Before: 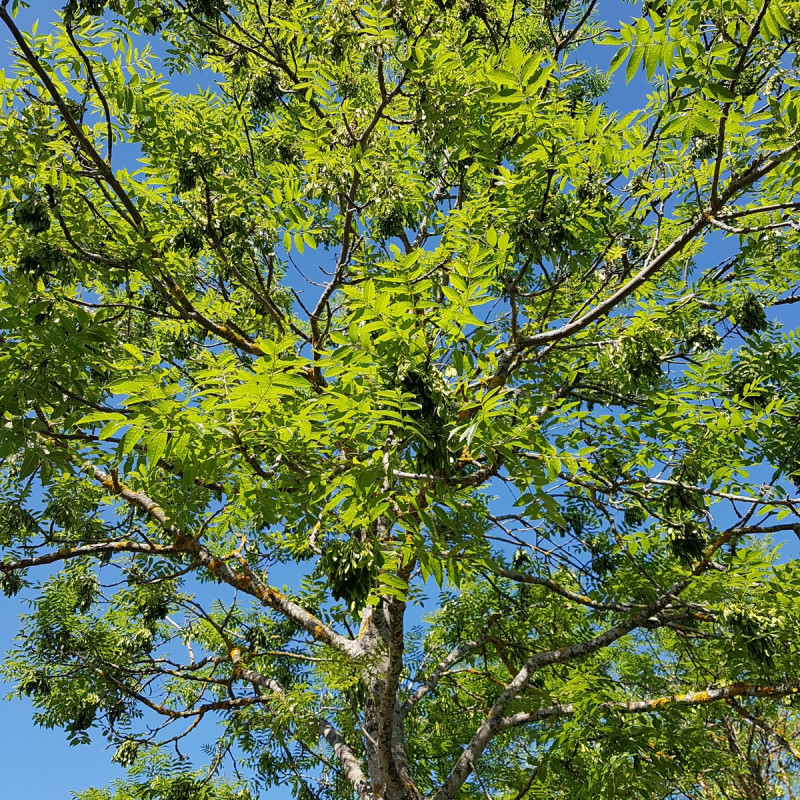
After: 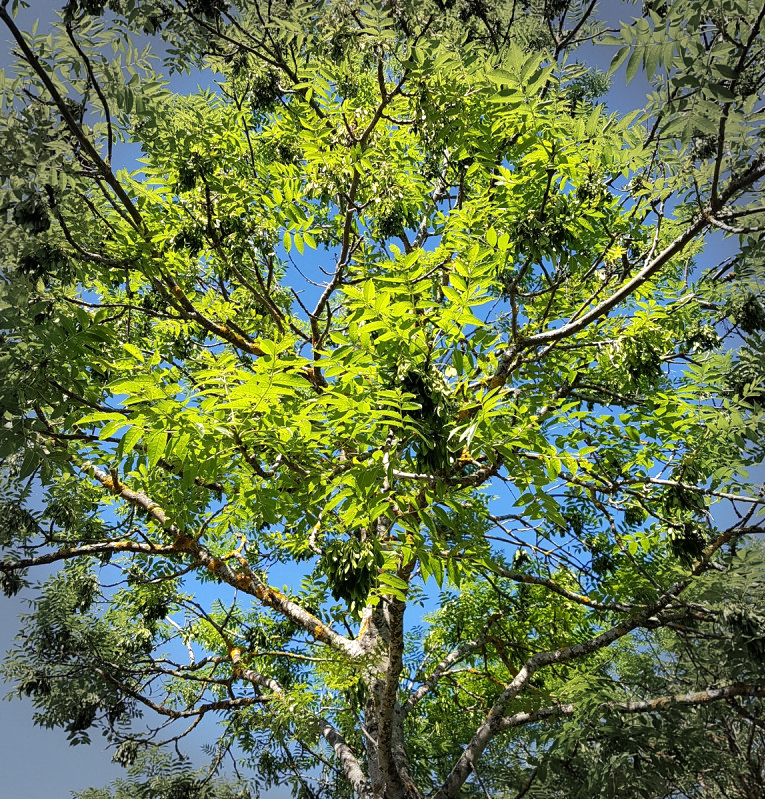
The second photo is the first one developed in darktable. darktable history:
vignetting: fall-off start 77.39%, fall-off radius 28.42%, width/height ratio 0.968
shadows and highlights: shadows -88.23, highlights -35.84, soften with gaussian
crop: right 4.329%, bottom 0.04%
tone equalizer: -8 EV -0.417 EV, -7 EV -0.419 EV, -6 EV -0.372 EV, -5 EV -0.213 EV, -3 EV 0.228 EV, -2 EV 0.354 EV, -1 EV 0.397 EV, +0 EV 0.434 EV
